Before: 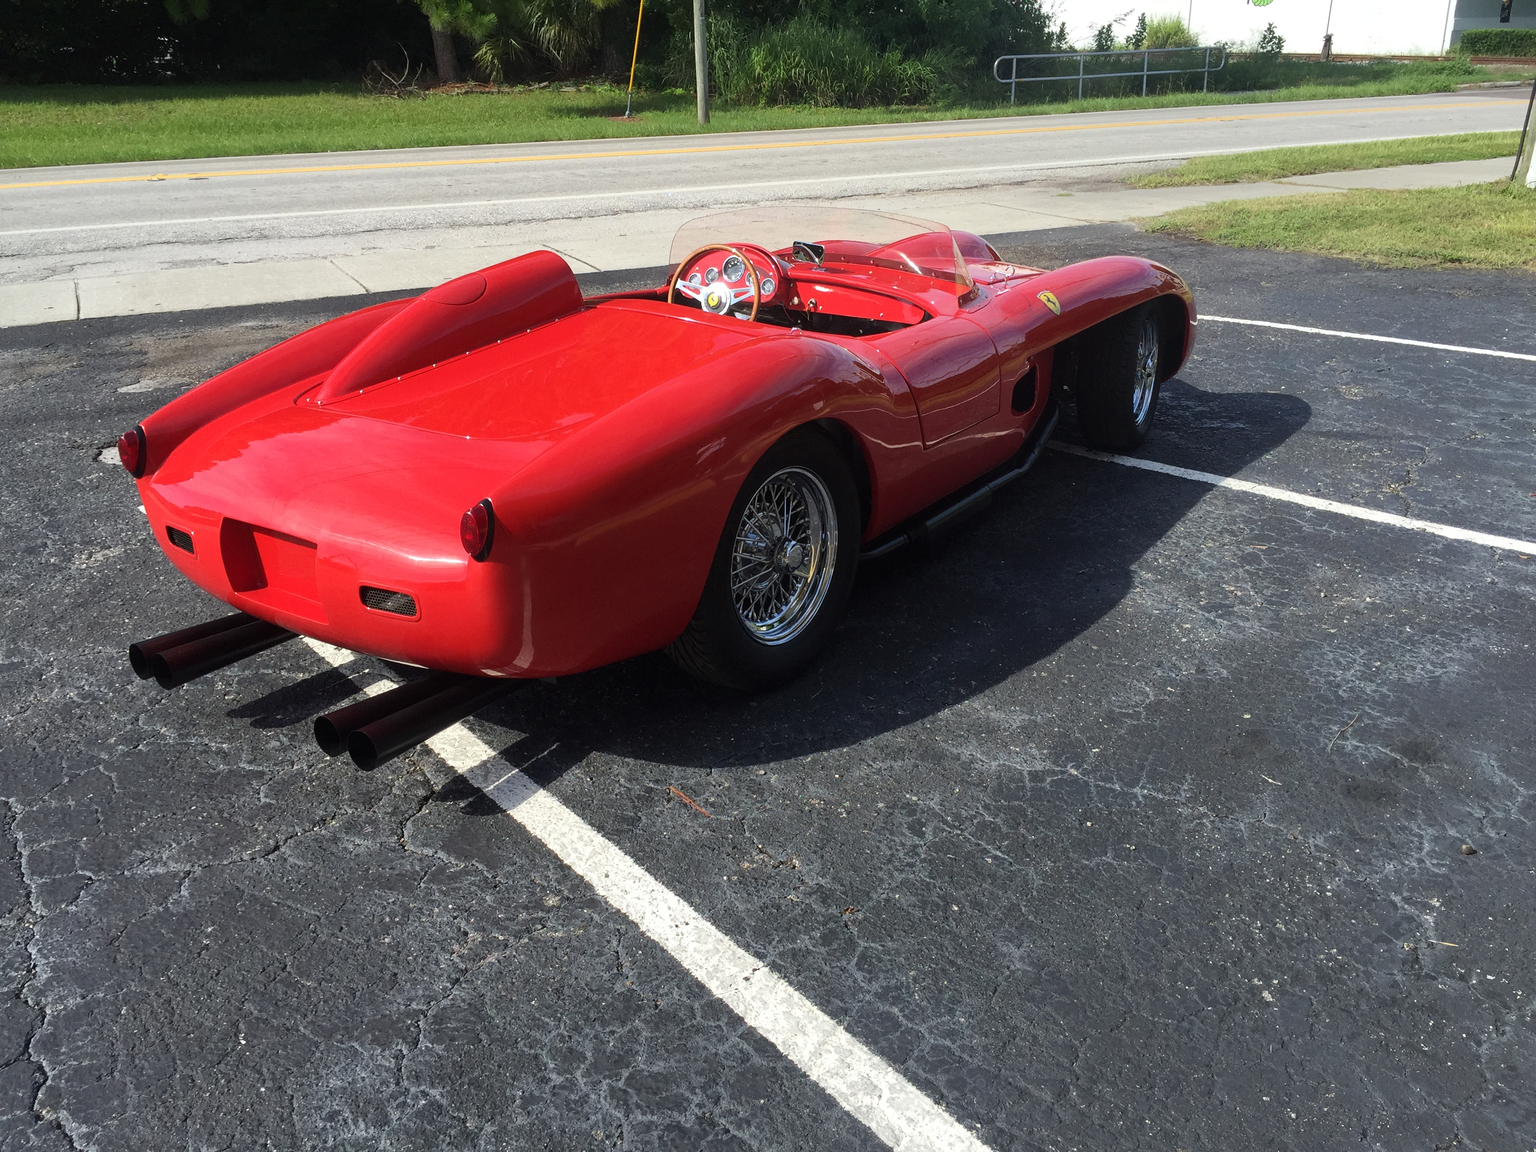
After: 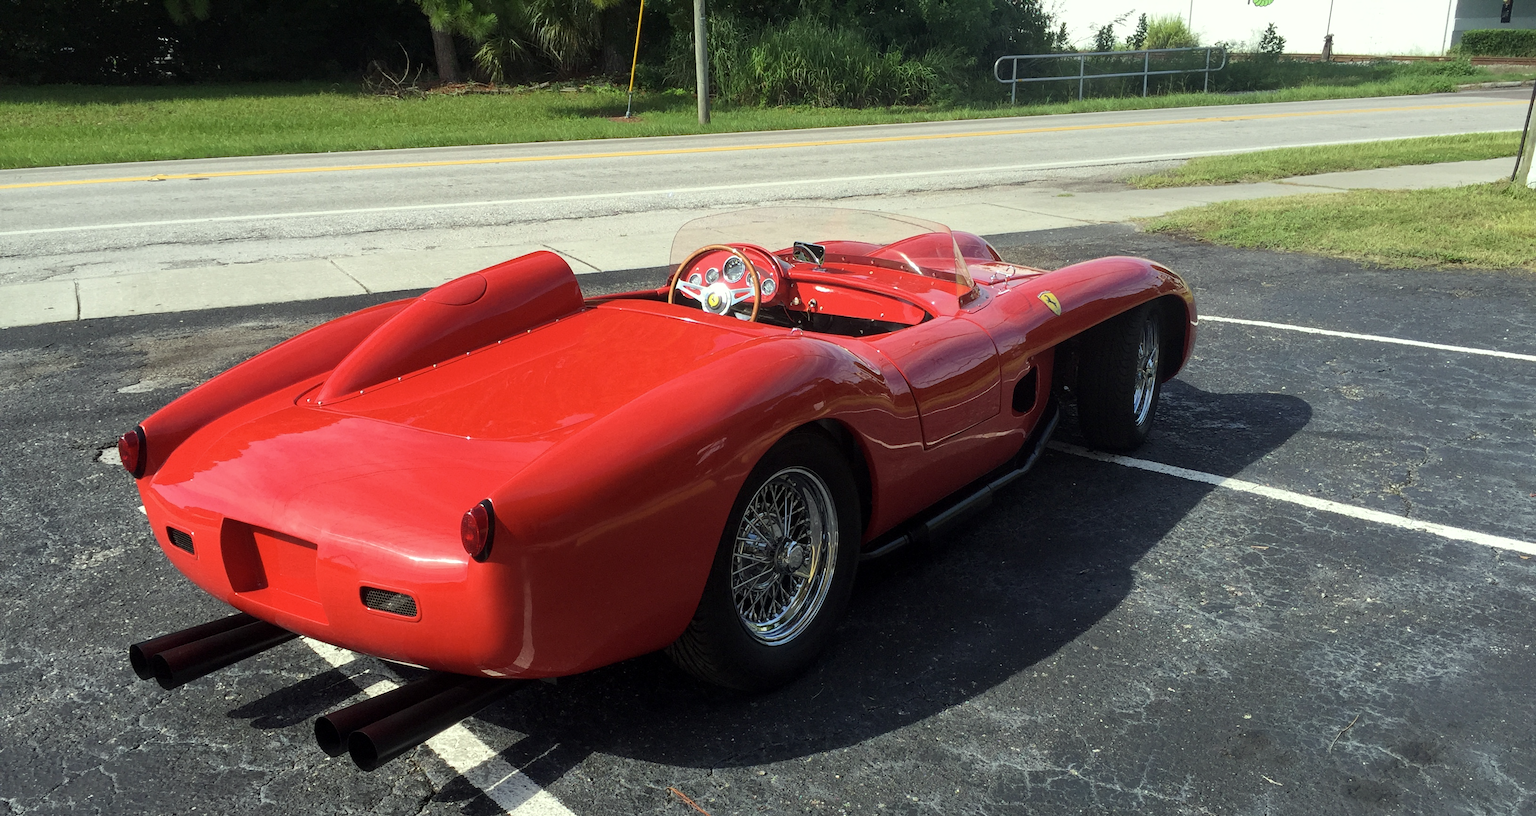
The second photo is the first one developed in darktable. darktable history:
crop: right 0%, bottom 29.111%
color correction: highlights a* -4.76, highlights b* 5.04, saturation 0.953
levels: mode automatic, levels [0.044, 0.416, 0.908]
local contrast: highlights 100%, shadows 100%, detail 119%, midtone range 0.2
